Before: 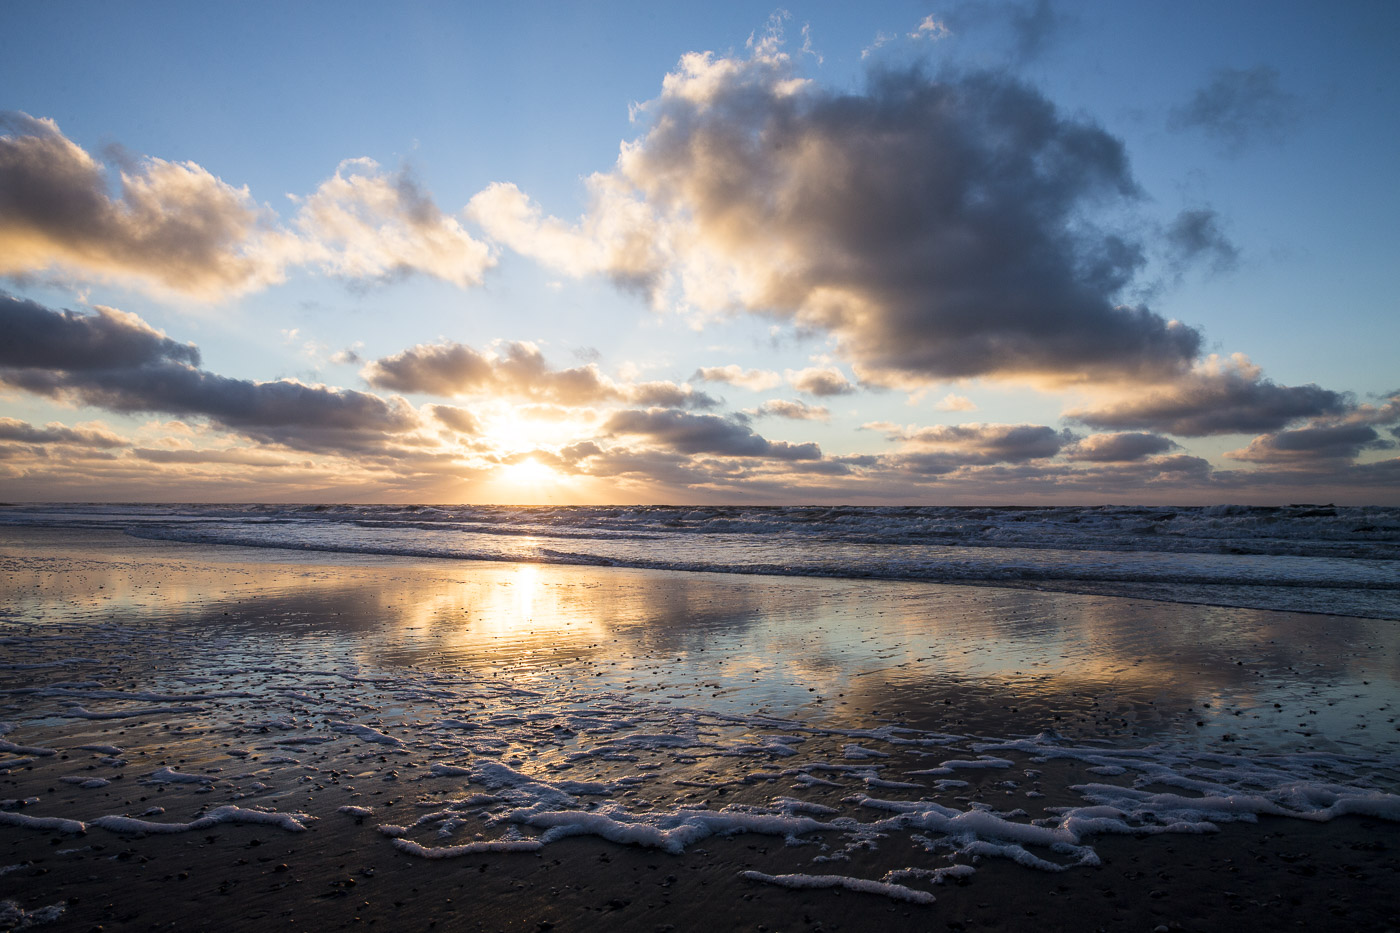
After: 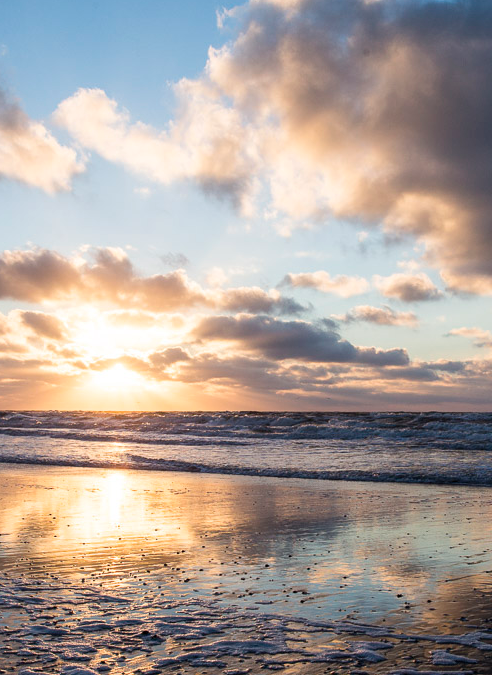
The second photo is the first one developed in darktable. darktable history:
shadows and highlights: shadows 20.55, highlights -20.99, soften with gaussian
crop and rotate: left 29.476%, top 10.214%, right 35.32%, bottom 17.333%
